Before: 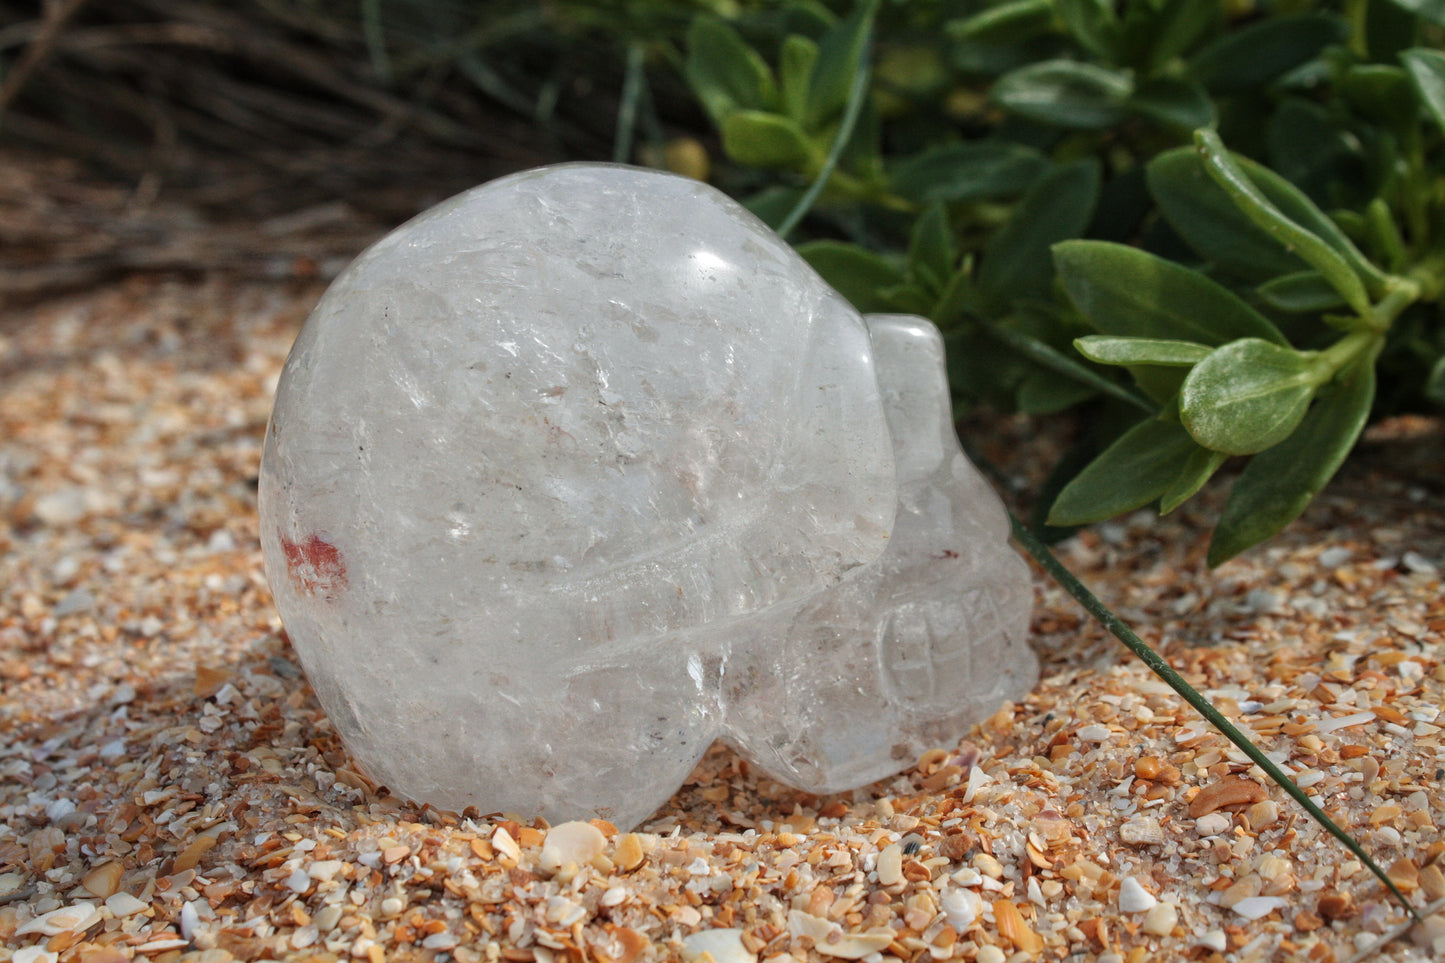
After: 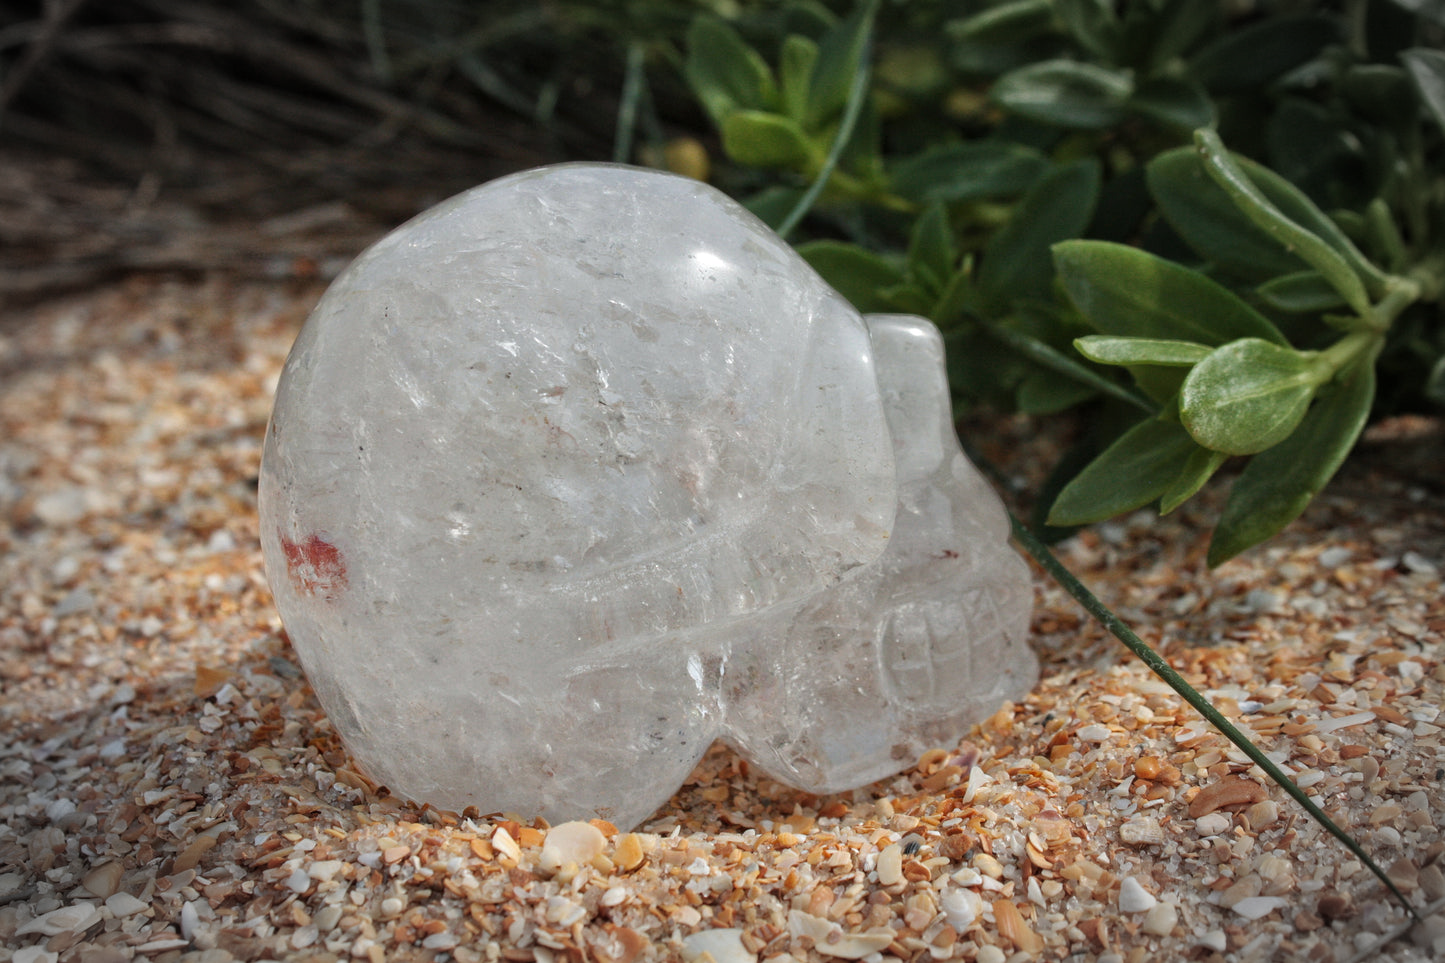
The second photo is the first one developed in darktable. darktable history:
shadows and highlights: shadows 20.91, highlights -35.45, soften with gaussian
vignetting: fall-off start 79.43%, saturation -0.649, width/height ratio 1.327, unbound false
